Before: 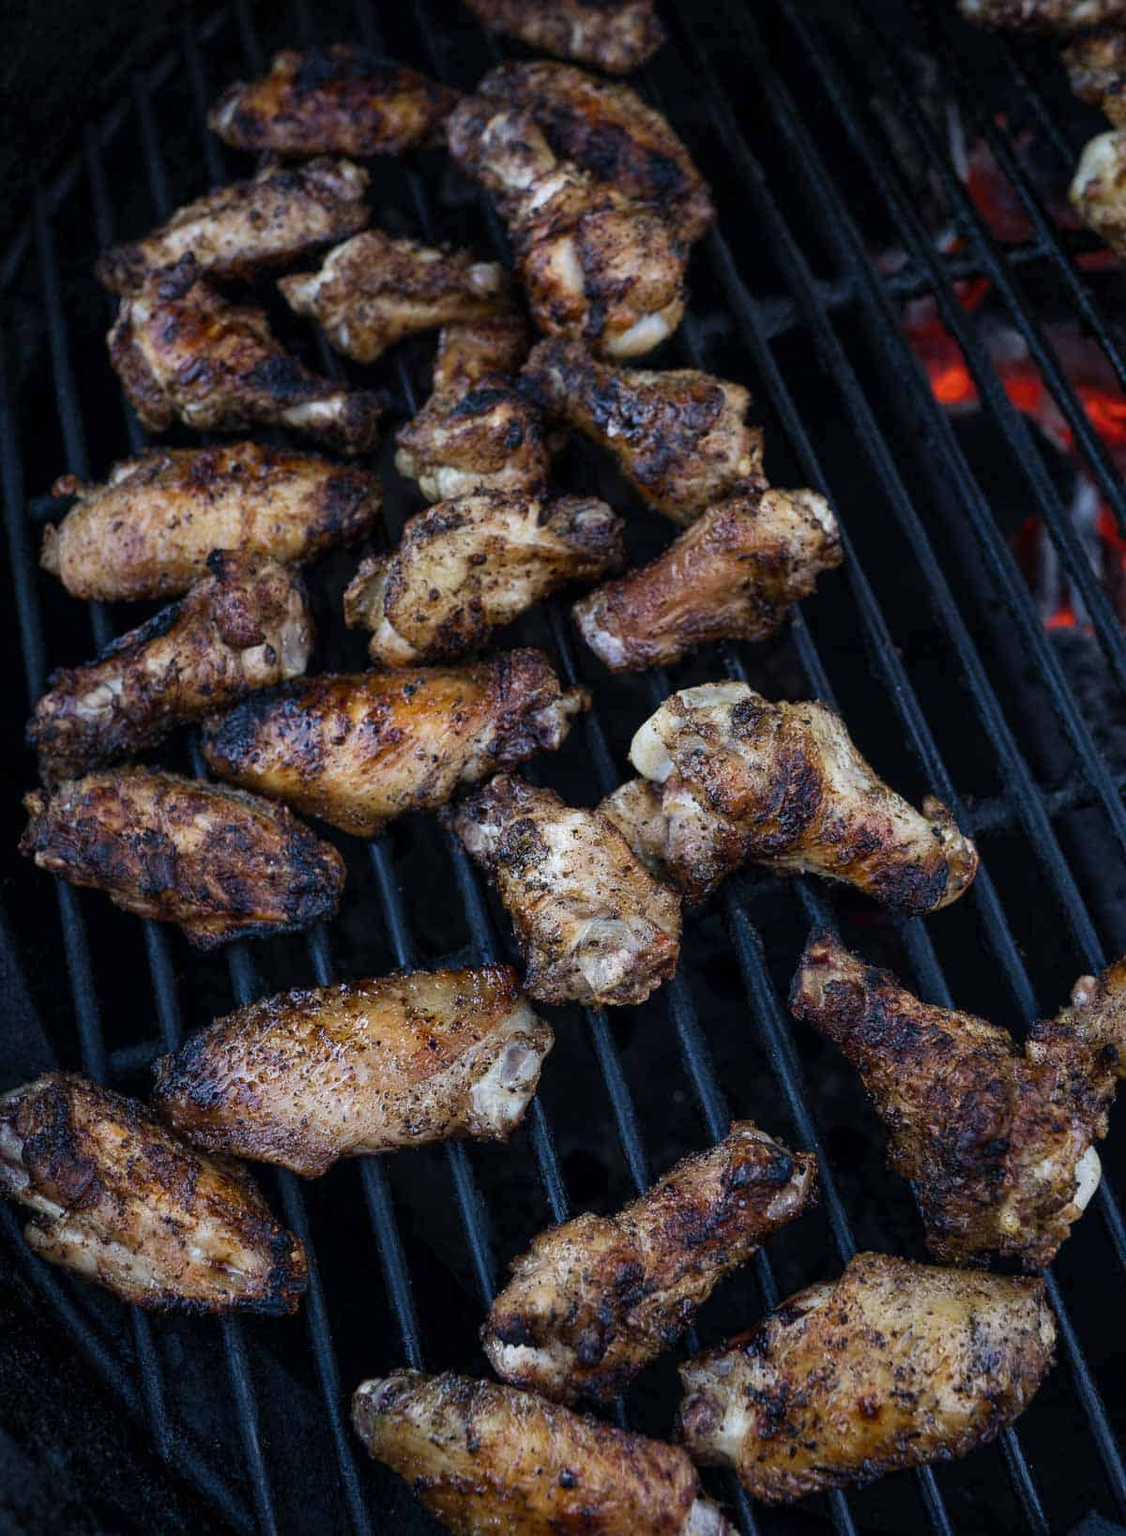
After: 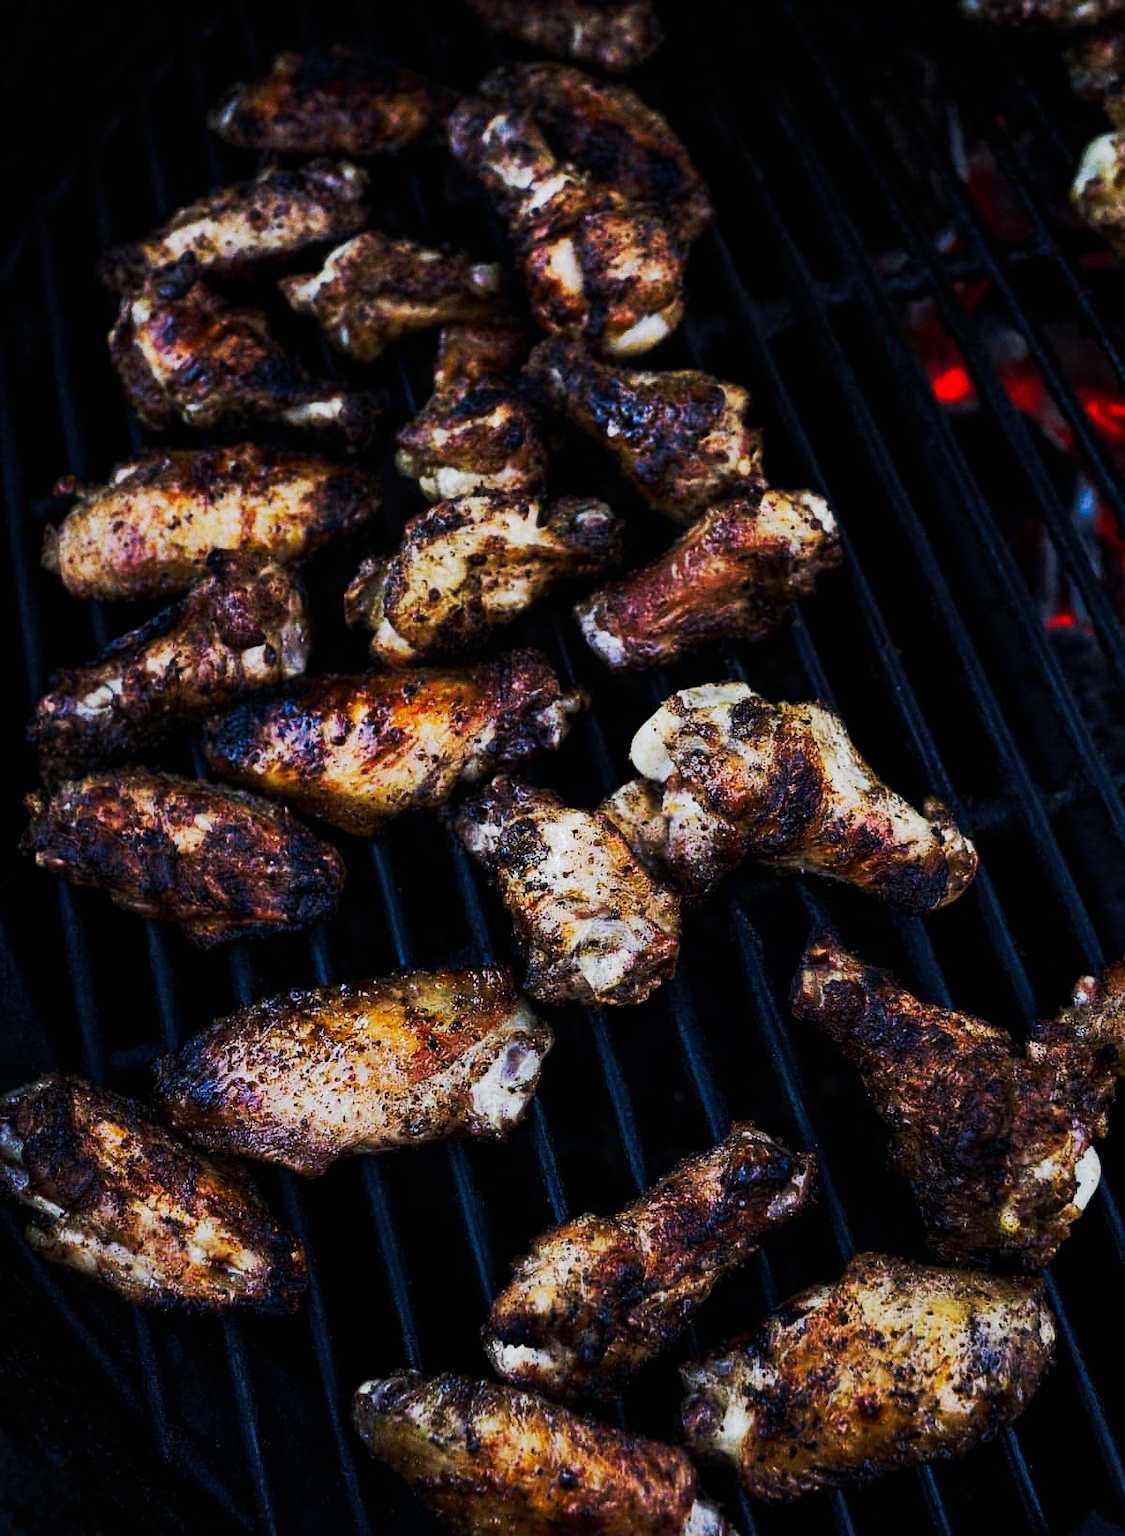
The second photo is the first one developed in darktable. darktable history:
tone curve: curves: ch0 [(0, 0) (0.003, 0.002) (0.011, 0.002) (0.025, 0.002) (0.044, 0.007) (0.069, 0.014) (0.1, 0.026) (0.136, 0.04) (0.177, 0.061) (0.224, 0.1) (0.277, 0.151) (0.335, 0.198) (0.399, 0.272) (0.468, 0.387) (0.543, 0.553) (0.623, 0.716) (0.709, 0.8) (0.801, 0.855) (0.898, 0.897) (1, 1)], preserve colors none
grain: coarseness 0.09 ISO
